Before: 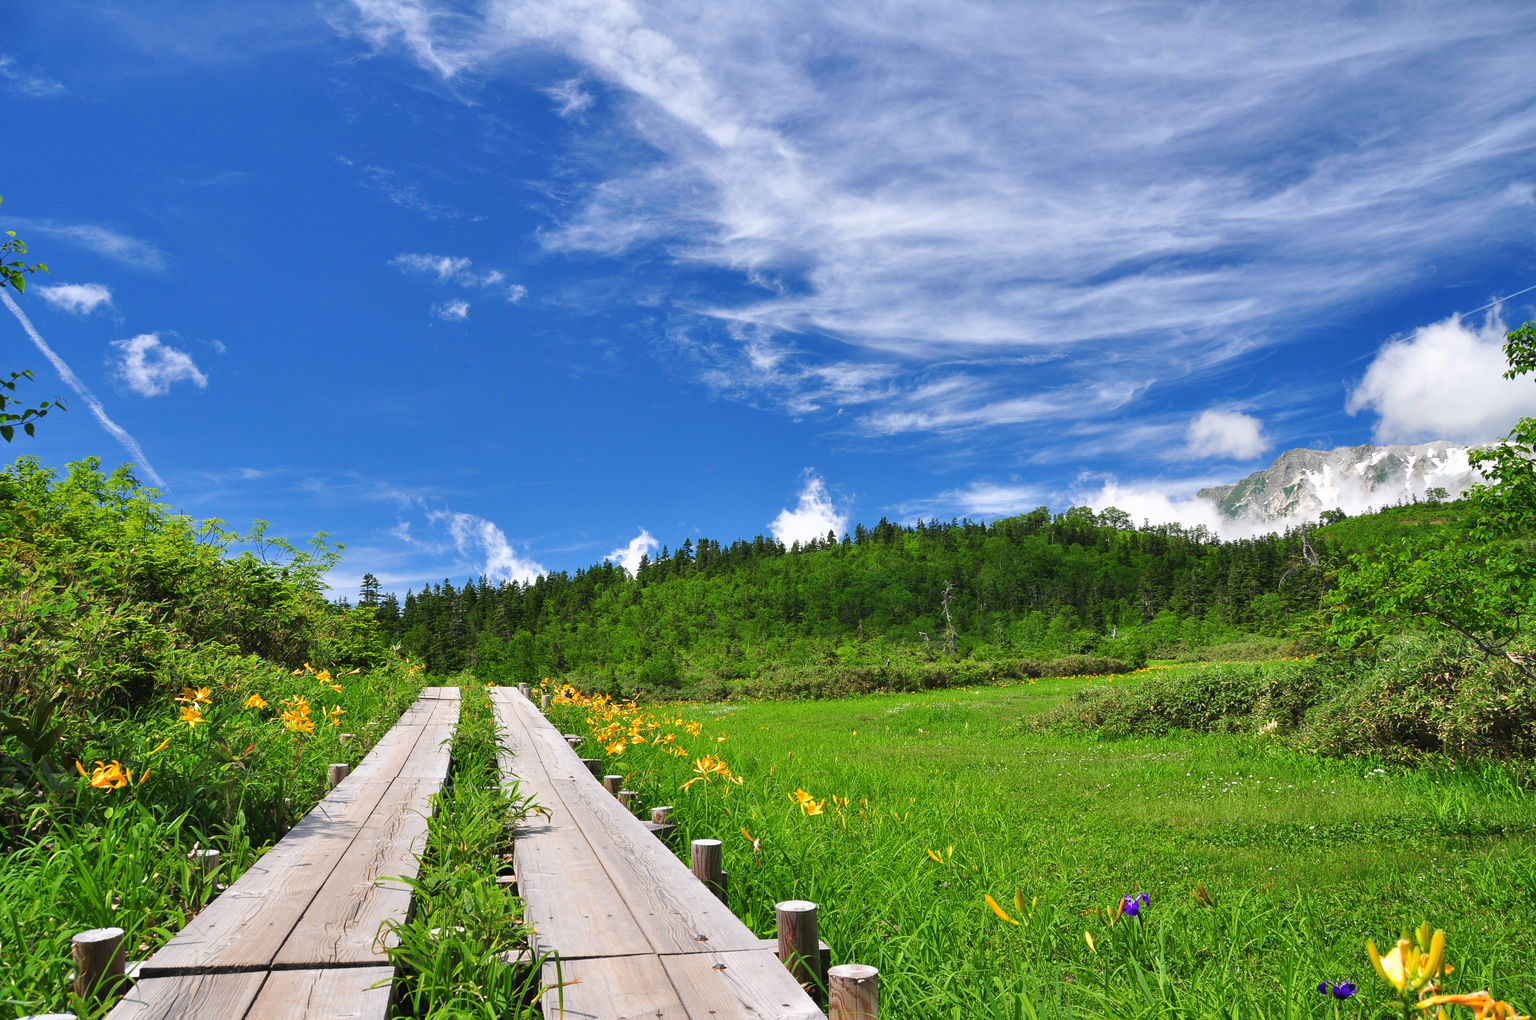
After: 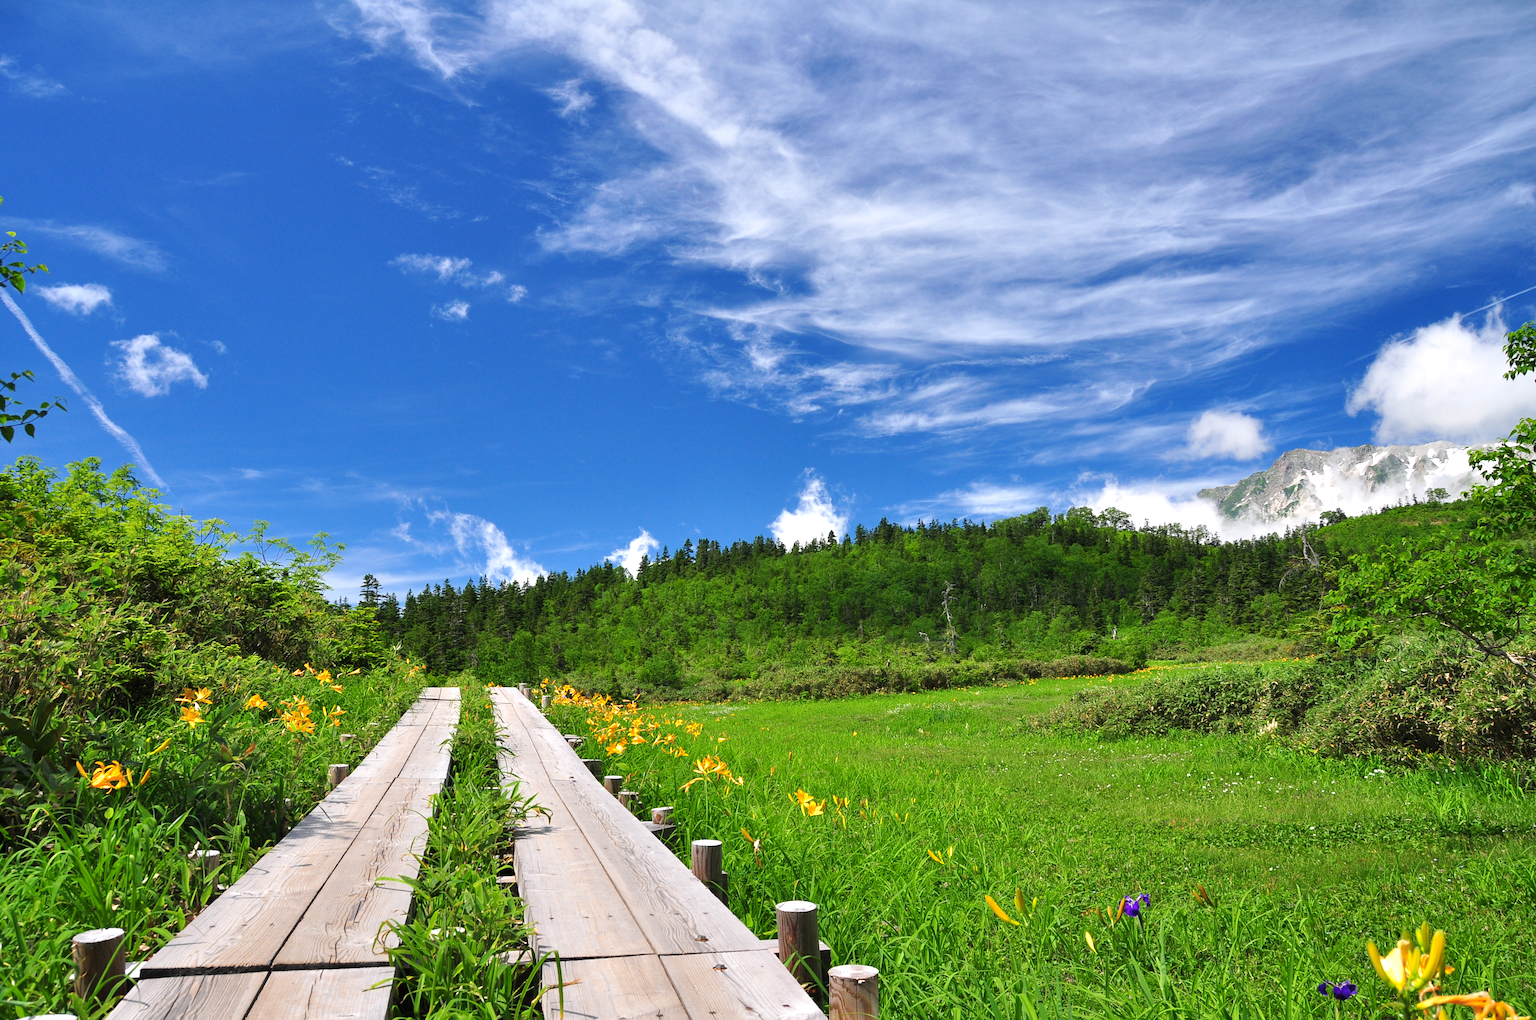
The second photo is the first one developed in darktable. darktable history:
levels: levels [0.016, 0.484, 0.953]
tone equalizer: on, module defaults
